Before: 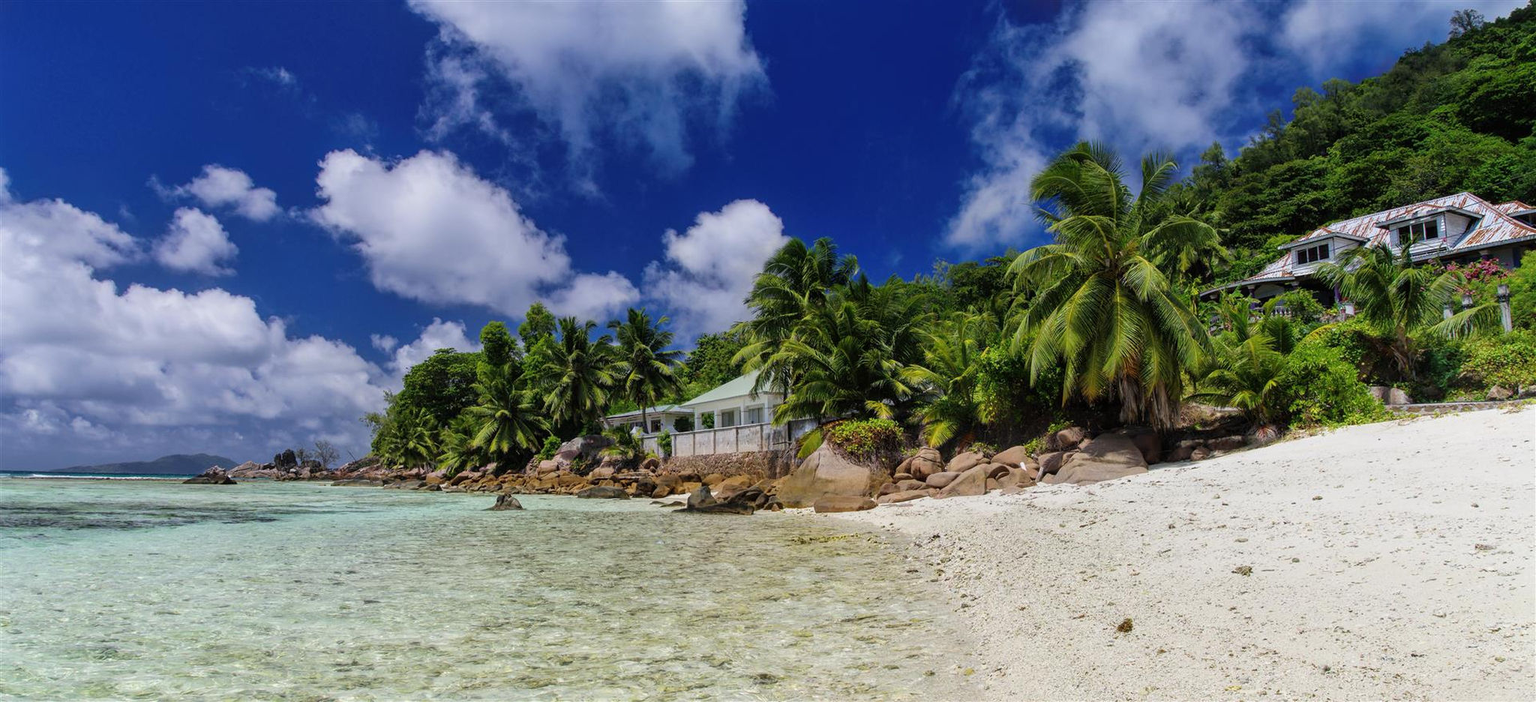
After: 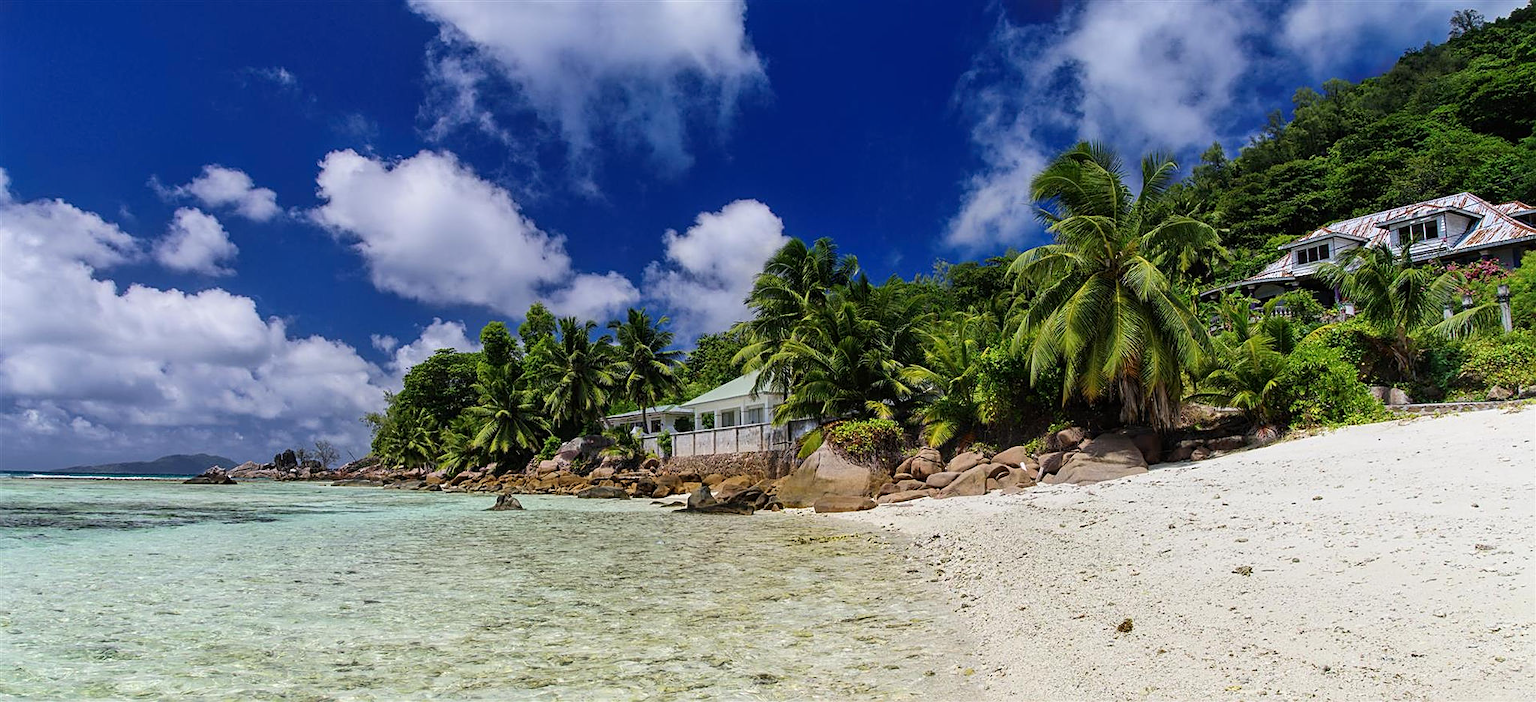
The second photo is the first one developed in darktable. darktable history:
sharpen: on, module defaults
contrast brightness saturation: contrast 0.104, brightness 0.01, saturation 0.024
